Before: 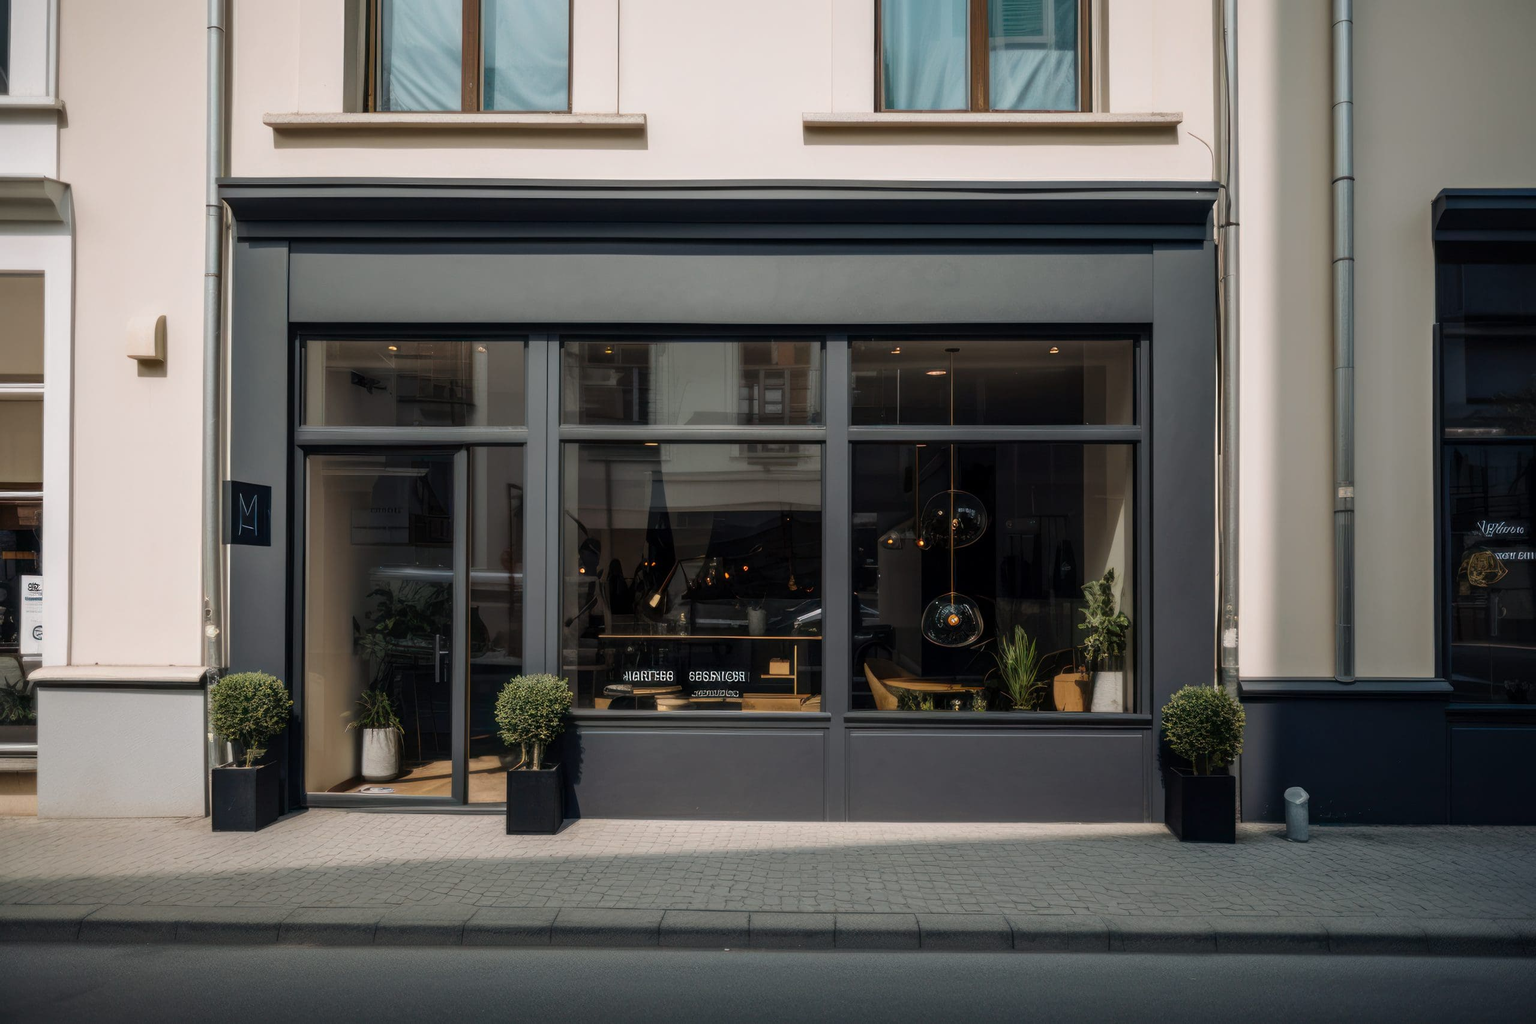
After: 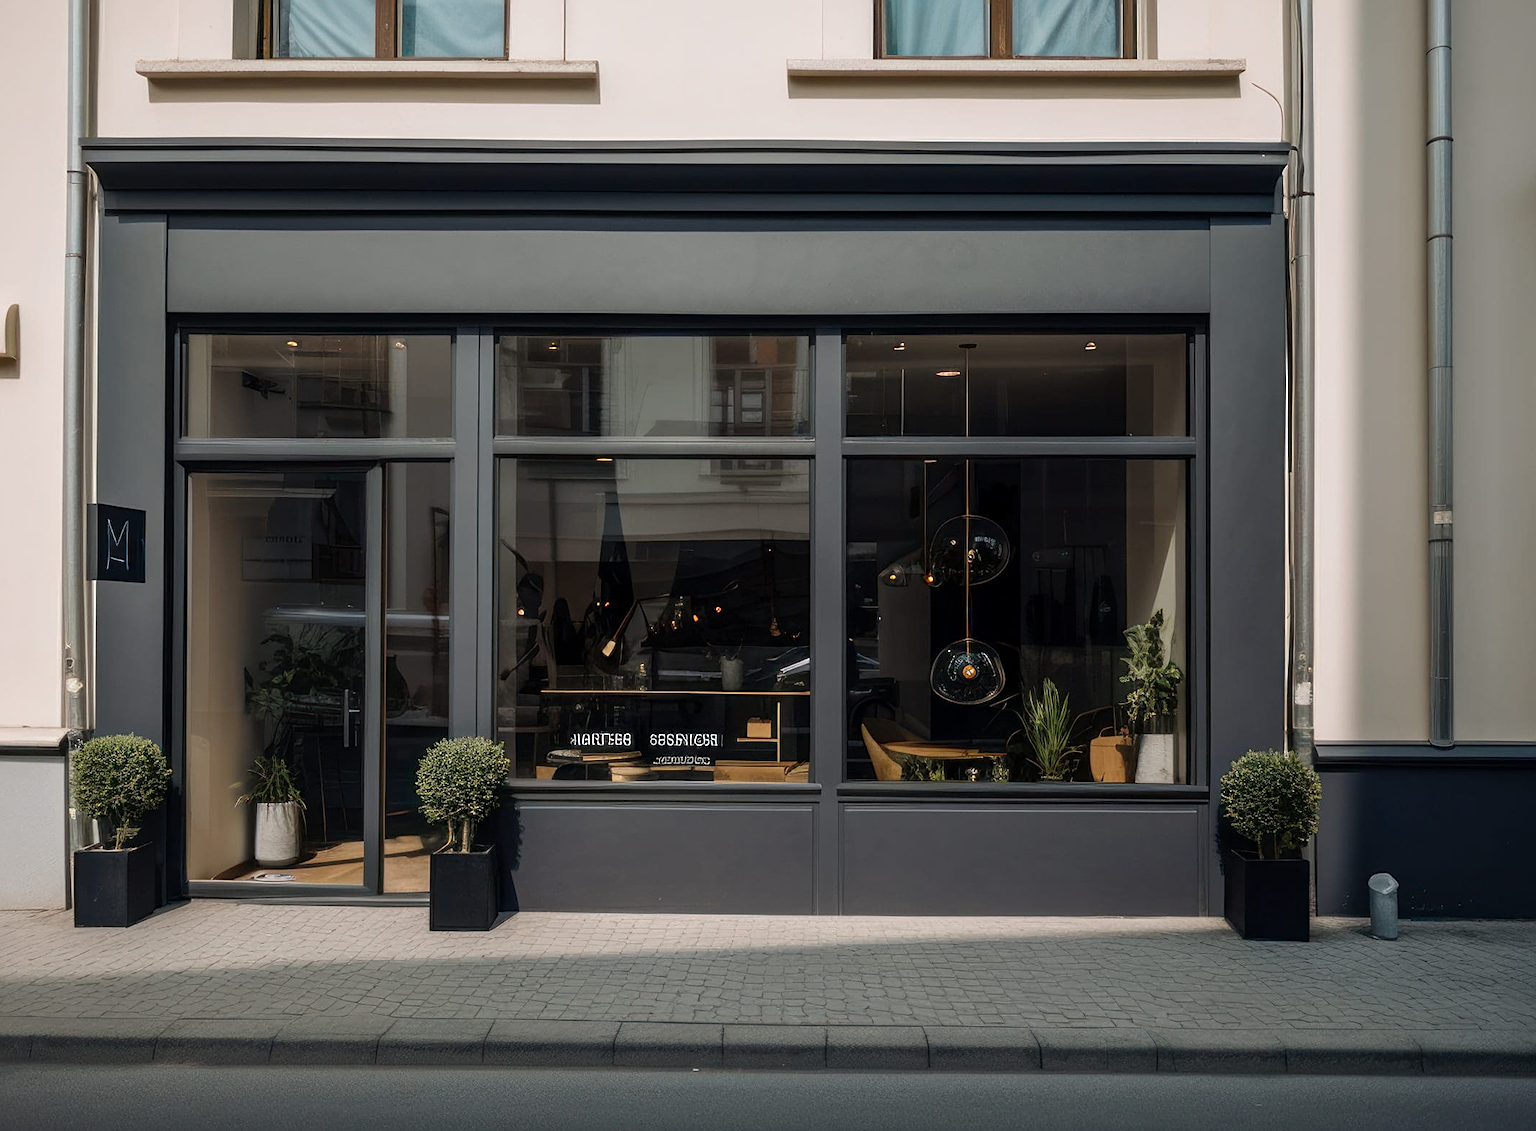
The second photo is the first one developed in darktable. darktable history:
sharpen: on, module defaults
crop: left 9.807%, top 6.259%, right 7.334%, bottom 2.177%
